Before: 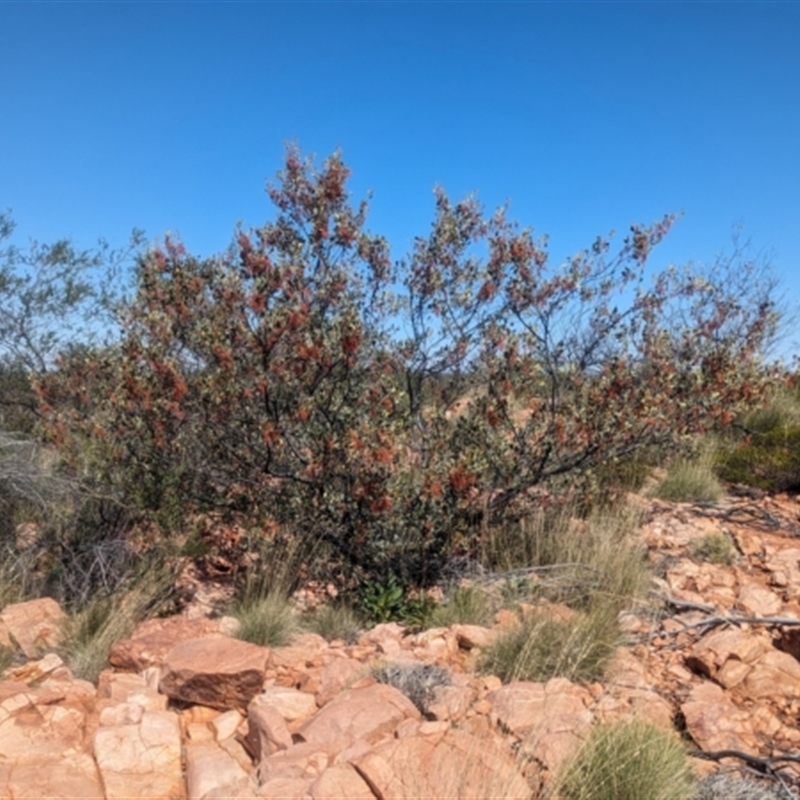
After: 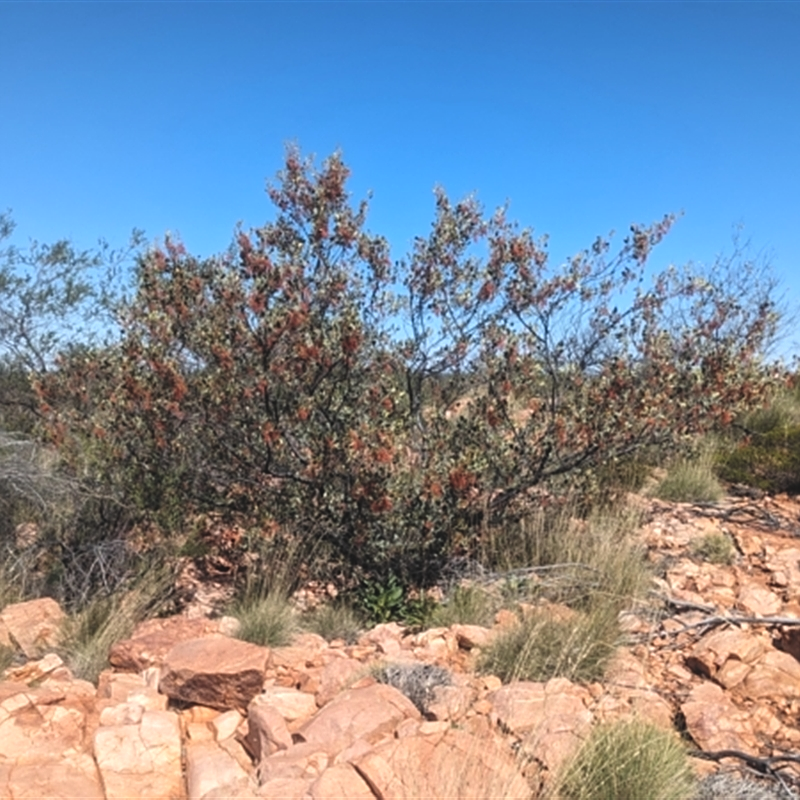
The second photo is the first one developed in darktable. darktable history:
tone equalizer: -8 EV -0.44 EV, -7 EV -0.382 EV, -6 EV -0.325 EV, -5 EV -0.212 EV, -3 EV 0.219 EV, -2 EV 0.331 EV, -1 EV 0.408 EV, +0 EV 0.401 EV
exposure: black level correction -0.014, exposure -0.19 EV, compensate highlight preservation false
sharpen: on, module defaults
